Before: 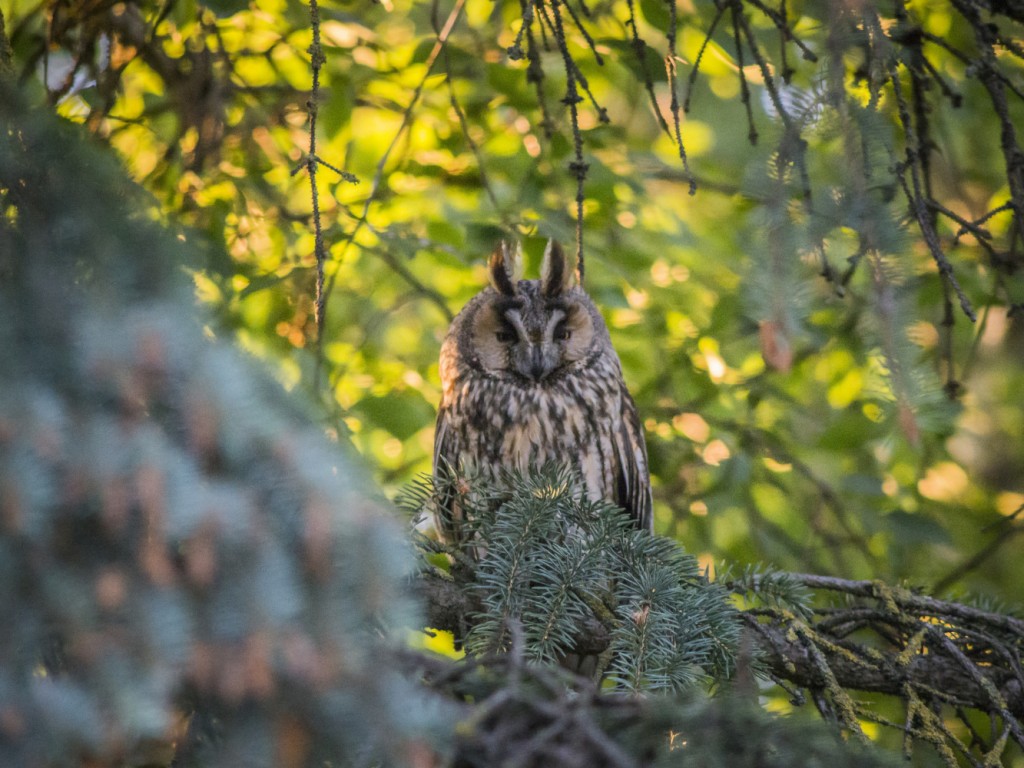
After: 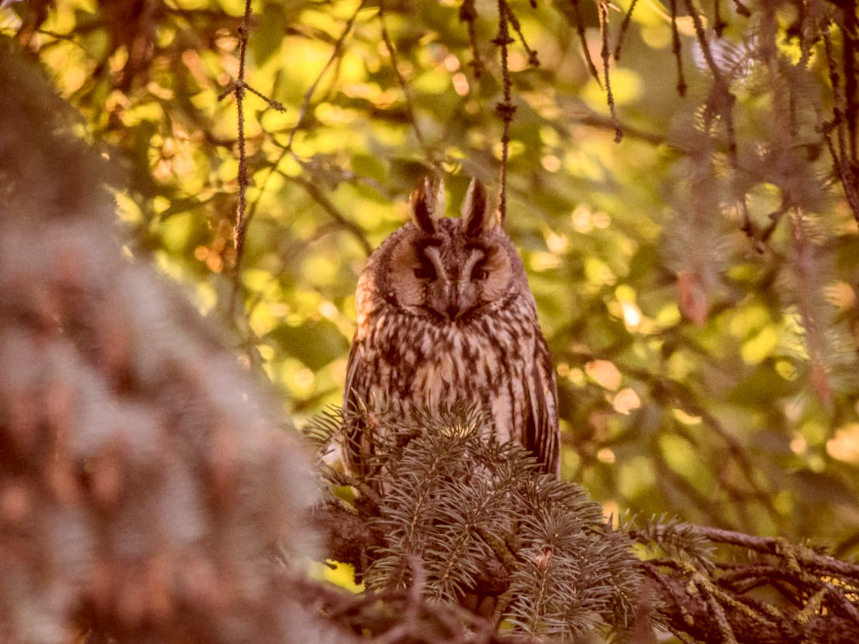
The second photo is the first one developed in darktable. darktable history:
local contrast: on, module defaults
color correction: highlights a* 9.03, highlights b* 8.71, shadows a* 40, shadows b* 40, saturation 0.8
crop and rotate: angle -3.27°, left 5.211%, top 5.211%, right 4.607%, bottom 4.607%
